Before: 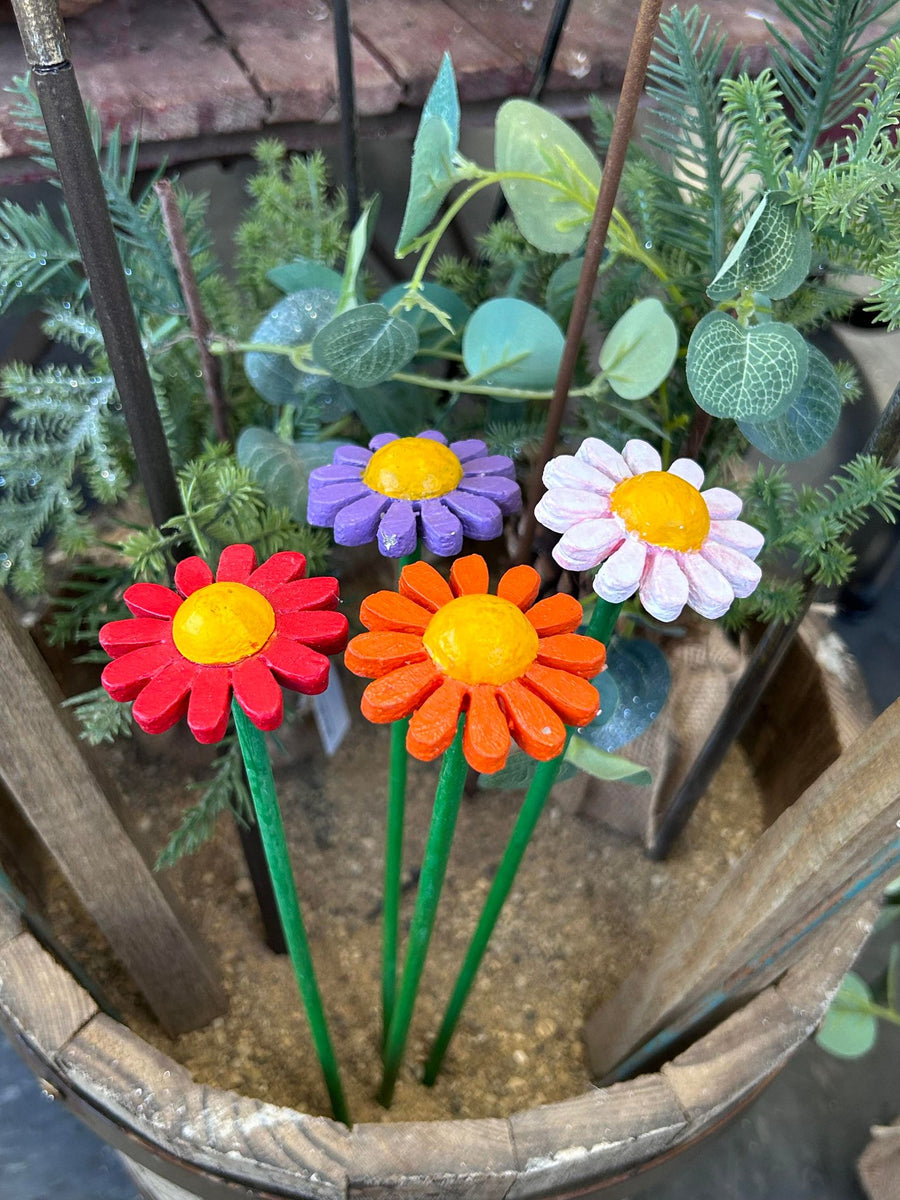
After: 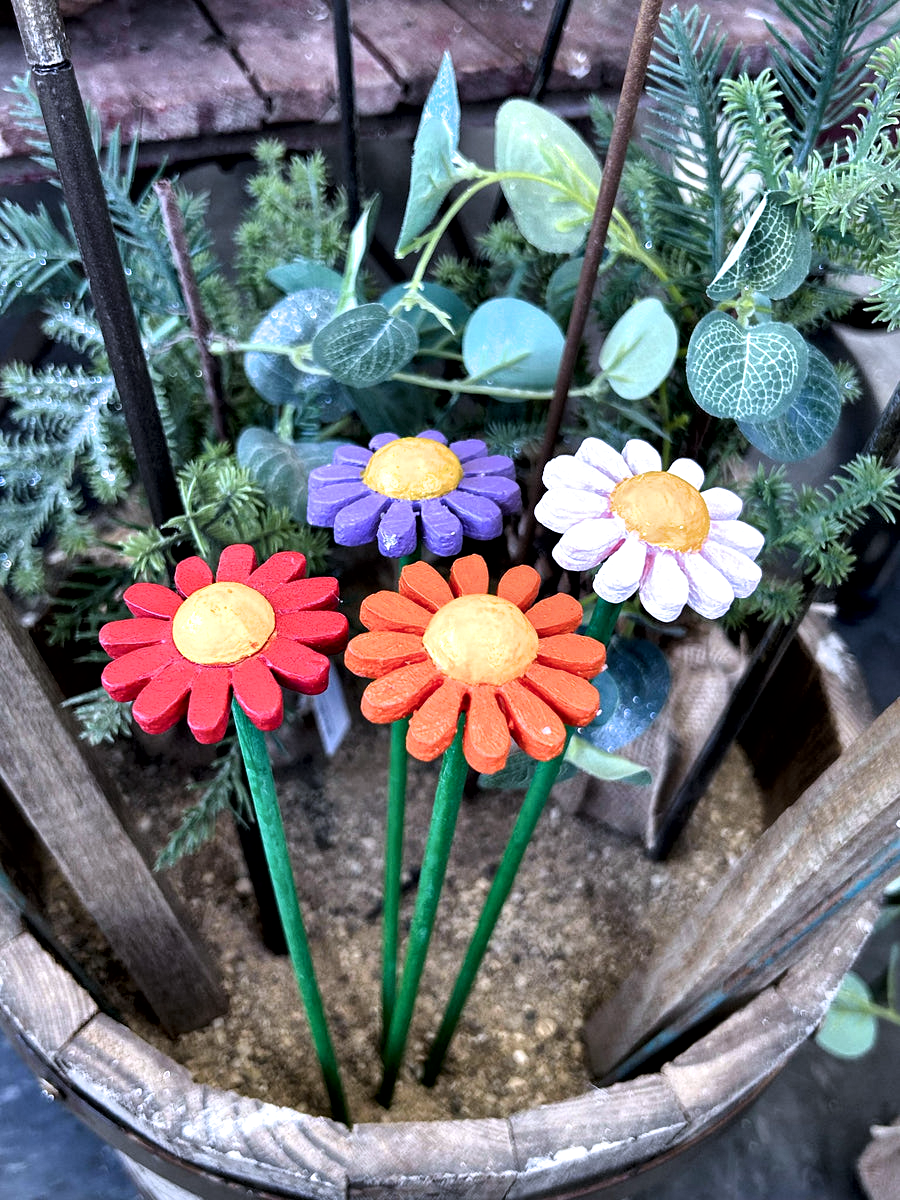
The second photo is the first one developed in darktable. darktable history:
color calibration: gray › normalize channels true, illuminant as shot in camera, x 0.377, y 0.393, temperature 4204.14 K, gamut compression 0.023
filmic rgb: black relative exposure -8.27 EV, white relative exposure 2.2 EV, target white luminance 99.988%, hardness 7.14, latitude 74.9%, contrast 1.318, highlights saturation mix -1.64%, shadows ↔ highlights balance 29.9%
local contrast: mode bilateral grid, contrast 21, coarseness 50, detail 171%, midtone range 0.2
